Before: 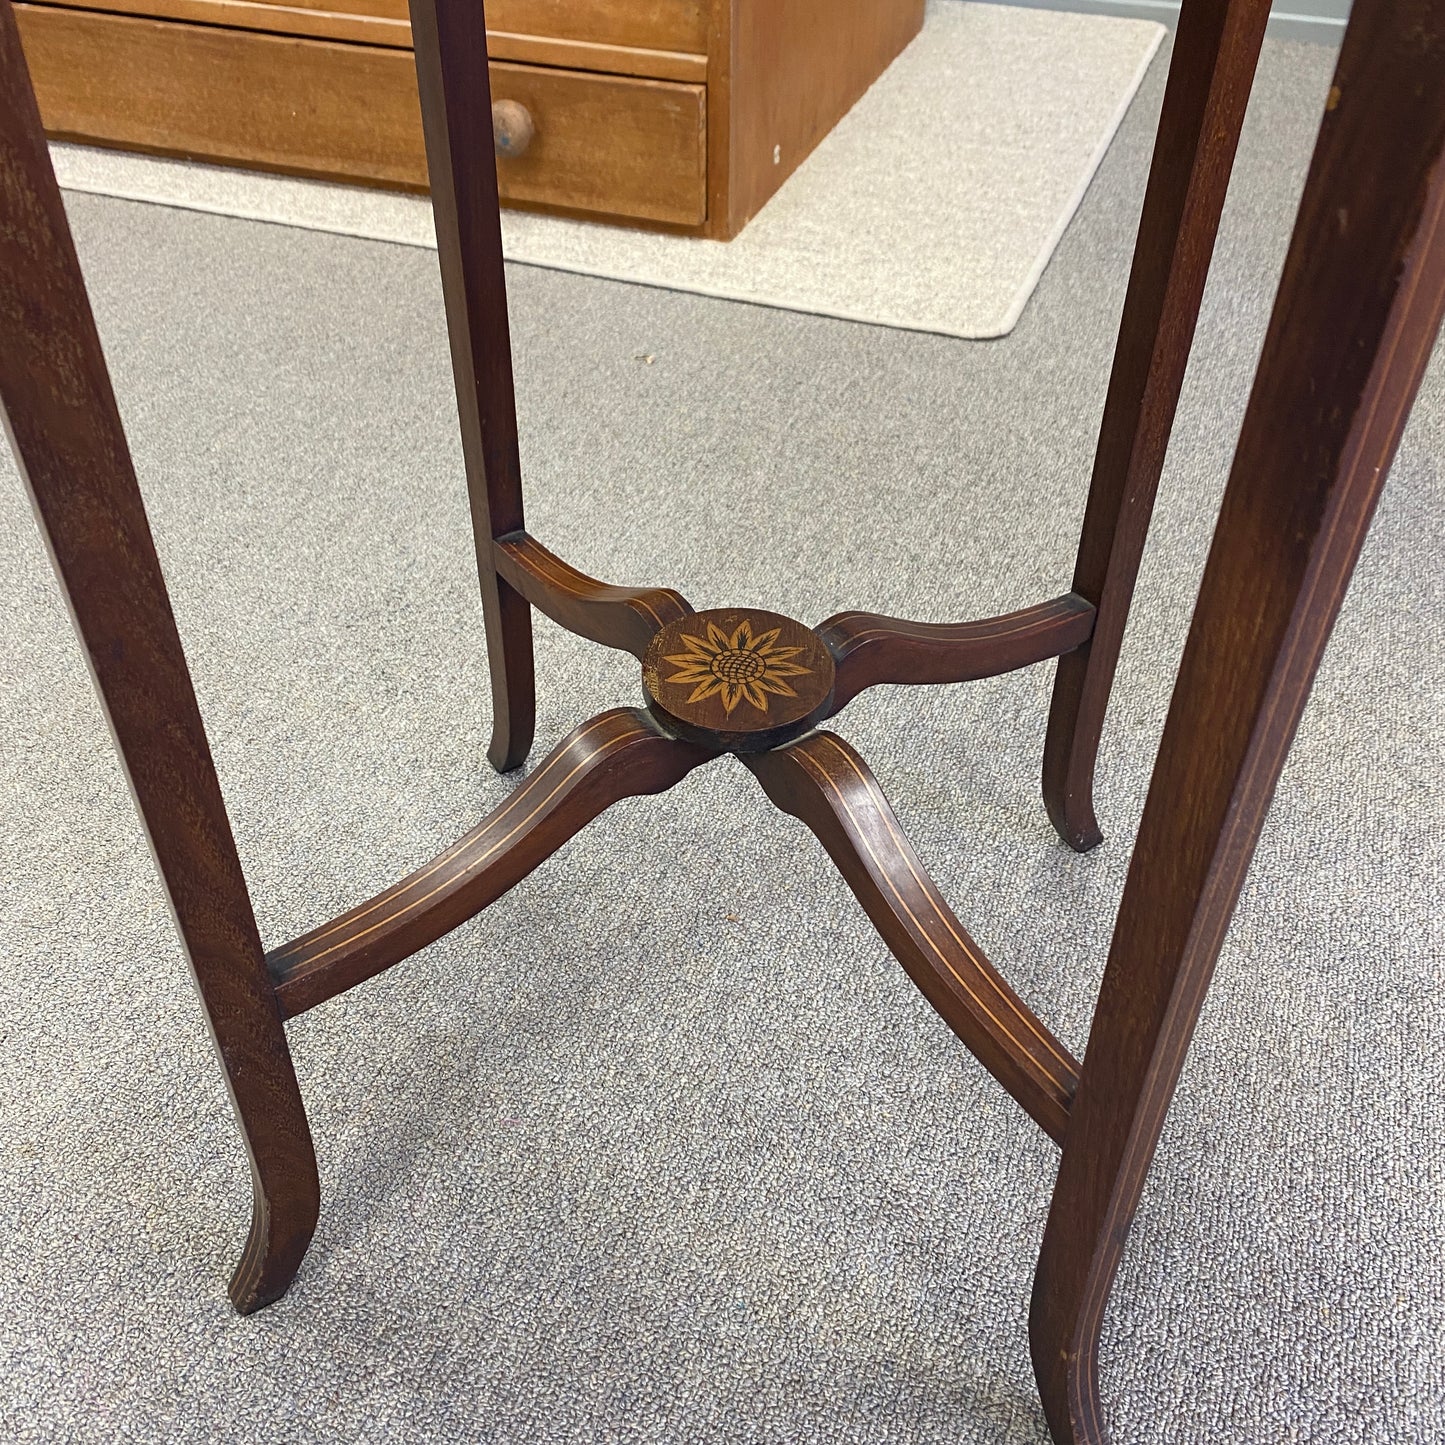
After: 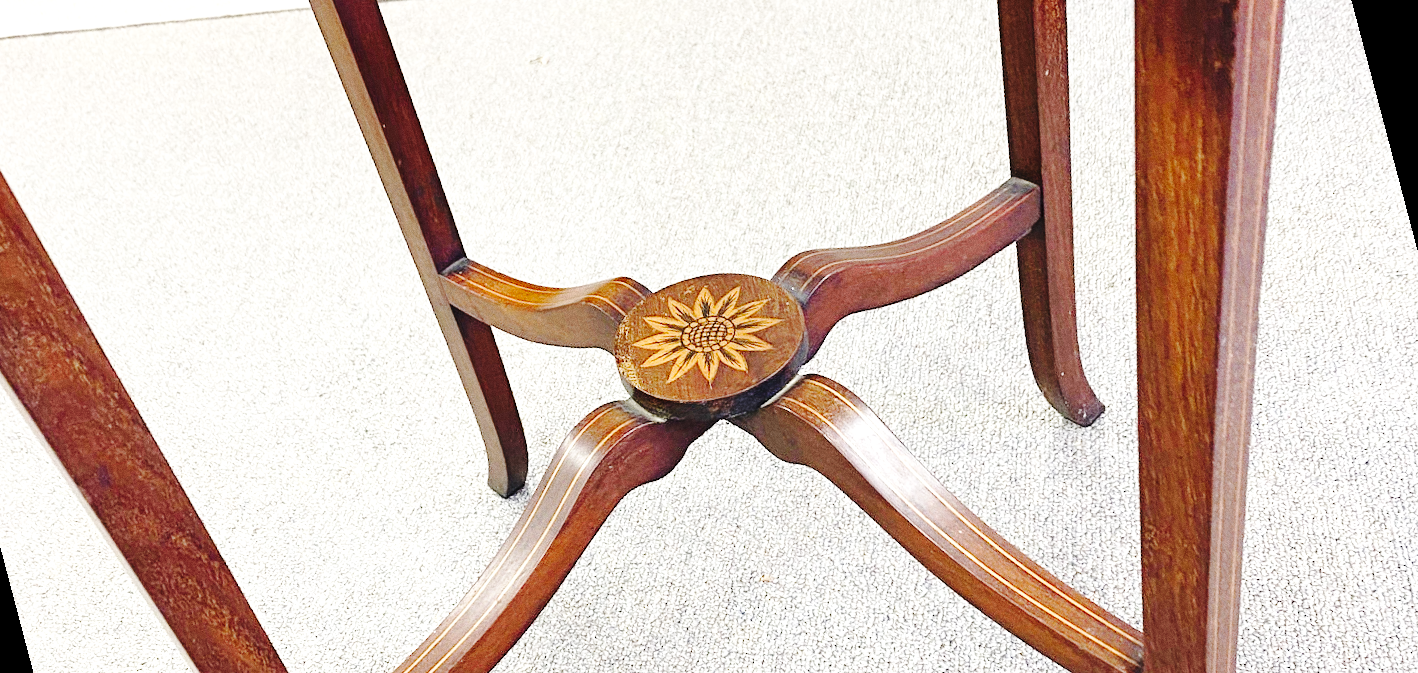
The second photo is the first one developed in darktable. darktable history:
exposure: exposure 0.74 EV, compensate highlight preservation false
rotate and perspective: rotation -14.8°, crop left 0.1, crop right 0.903, crop top 0.25, crop bottom 0.748
base curve: curves: ch0 [(0, 0) (0.028, 0.03) (0.121, 0.232) (0.46, 0.748) (0.859, 0.968) (1, 1)], preserve colors none
tone curve: curves: ch0 [(0, 0) (0.003, 0.015) (0.011, 0.021) (0.025, 0.032) (0.044, 0.046) (0.069, 0.062) (0.1, 0.08) (0.136, 0.117) (0.177, 0.165) (0.224, 0.221) (0.277, 0.298) (0.335, 0.385) (0.399, 0.469) (0.468, 0.558) (0.543, 0.637) (0.623, 0.708) (0.709, 0.771) (0.801, 0.84) (0.898, 0.907) (1, 1)], preserve colors none
grain: on, module defaults
crop: top 5.667%, bottom 17.637%
